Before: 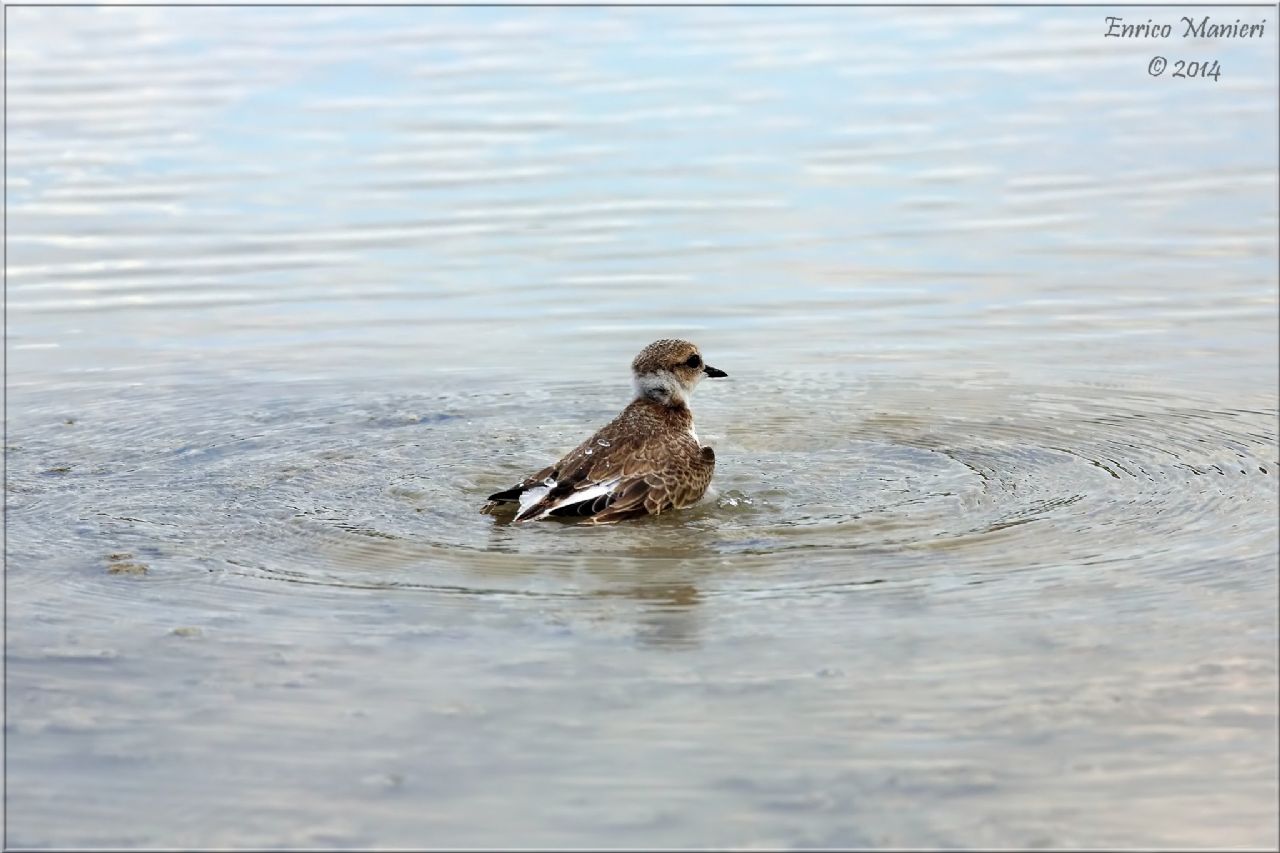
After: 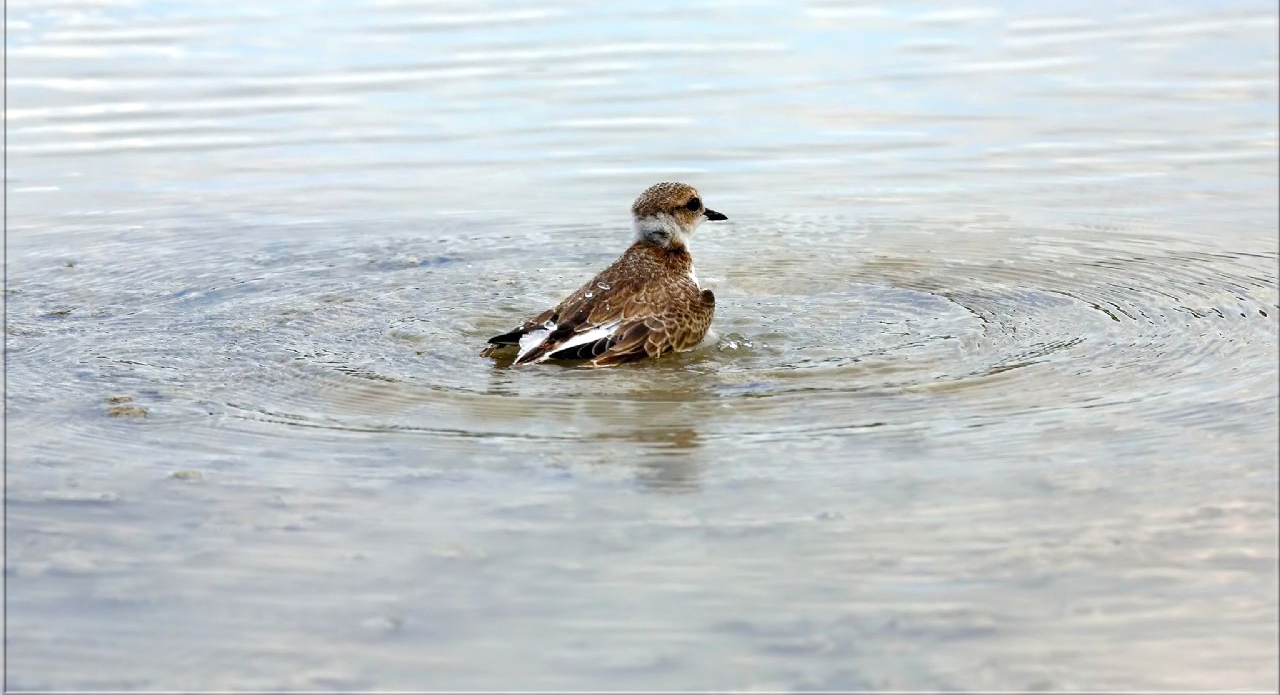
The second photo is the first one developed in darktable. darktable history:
color balance rgb: perceptual saturation grading › global saturation 20%, perceptual saturation grading › highlights -25%, perceptual saturation grading › shadows 25%
exposure: exposure 0.207 EV, compensate highlight preservation false
crop and rotate: top 18.507%
